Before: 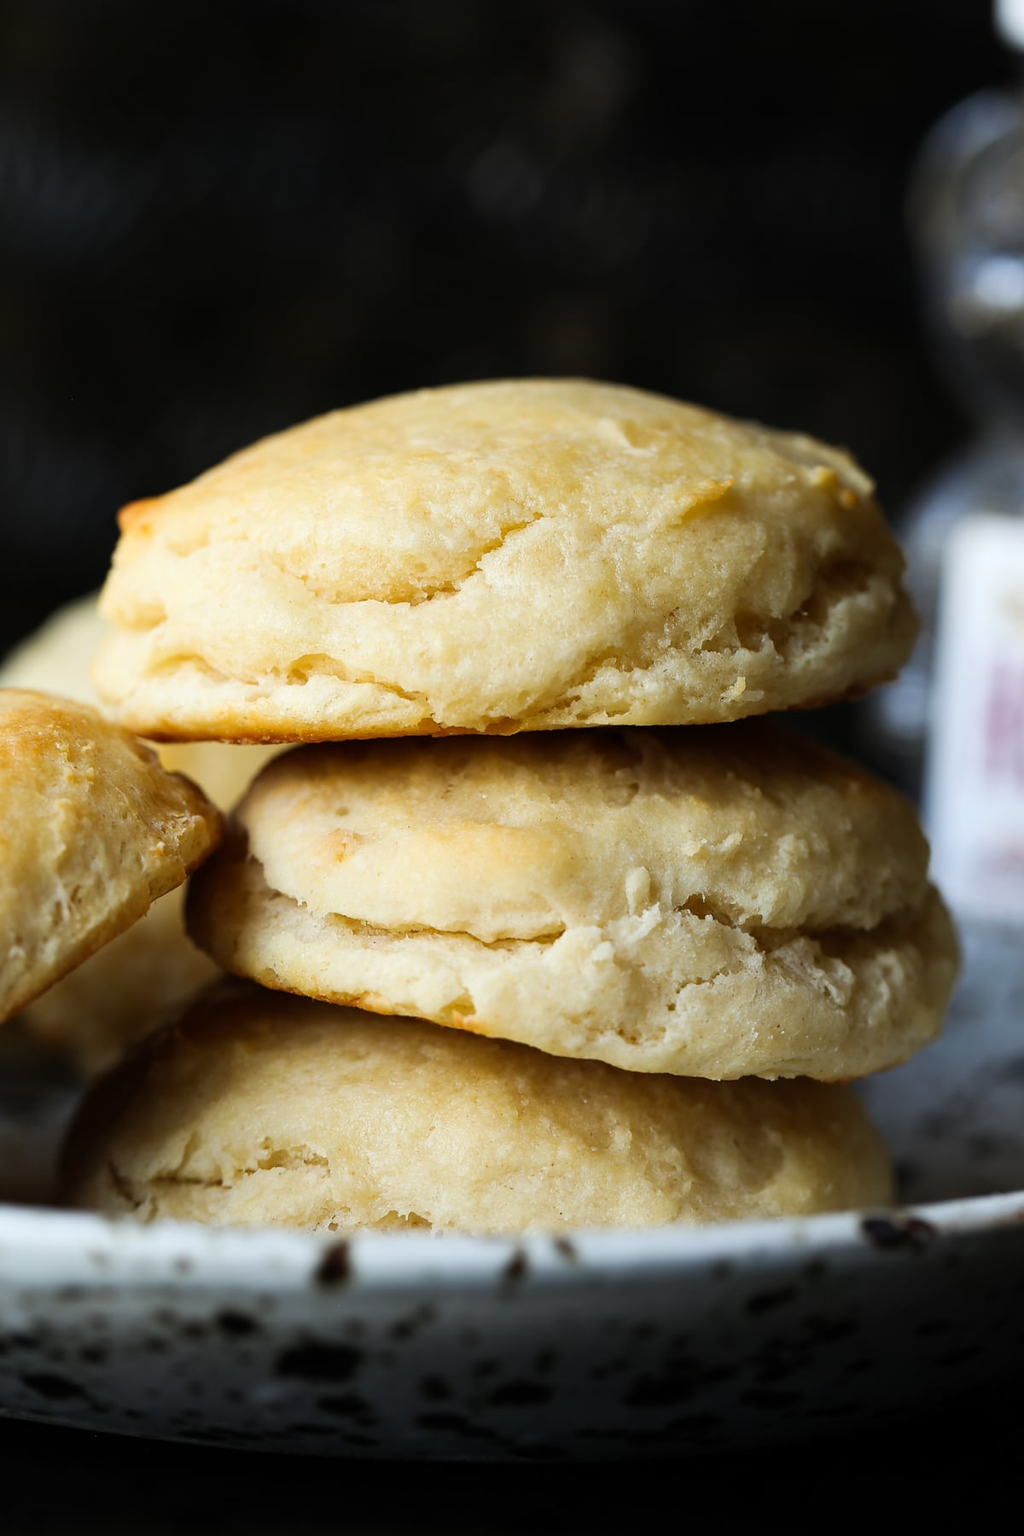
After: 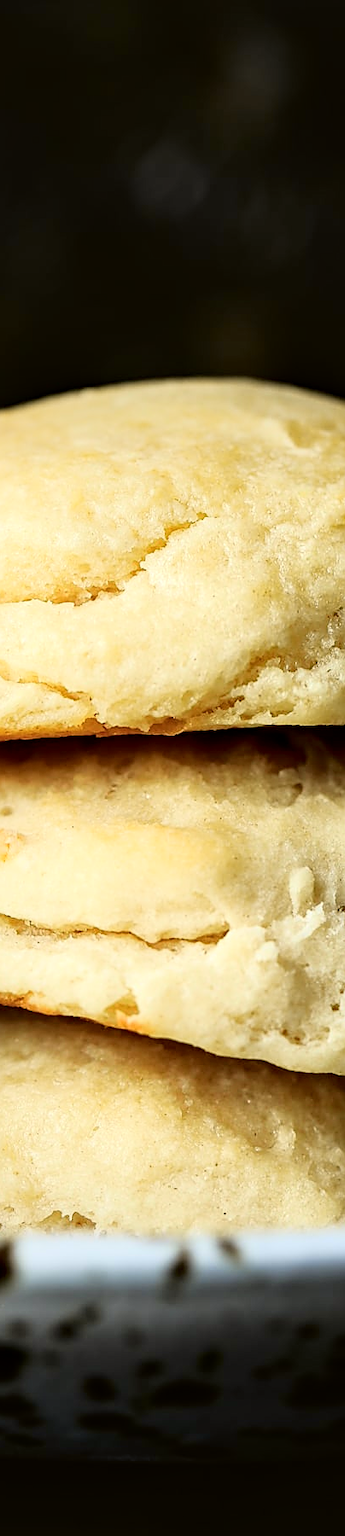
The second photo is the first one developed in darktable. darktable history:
tone curve: curves: ch0 [(0, 0.021) (0.049, 0.044) (0.152, 0.14) (0.328, 0.377) (0.473, 0.543) (0.641, 0.705) (0.85, 0.894) (1, 0.969)]; ch1 [(0, 0) (0.302, 0.331) (0.427, 0.433) (0.472, 0.47) (0.502, 0.503) (0.527, 0.521) (0.564, 0.58) (0.614, 0.626) (0.677, 0.701) (0.859, 0.885) (1, 1)]; ch2 [(0, 0) (0.33, 0.301) (0.447, 0.44) (0.487, 0.496) (0.502, 0.516) (0.535, 0.563) (0.565, 0.593) (0.618, 0.628) (1, 1)], color space Lab, independent channels, preserve colors none
exposure: exposure 0.294 EV, compensate highlight preservation false
local contrast: shadows 95%, midtone range 0.499
crop: left 32.912%, right 33.322%
sharpen: on, module defaults
